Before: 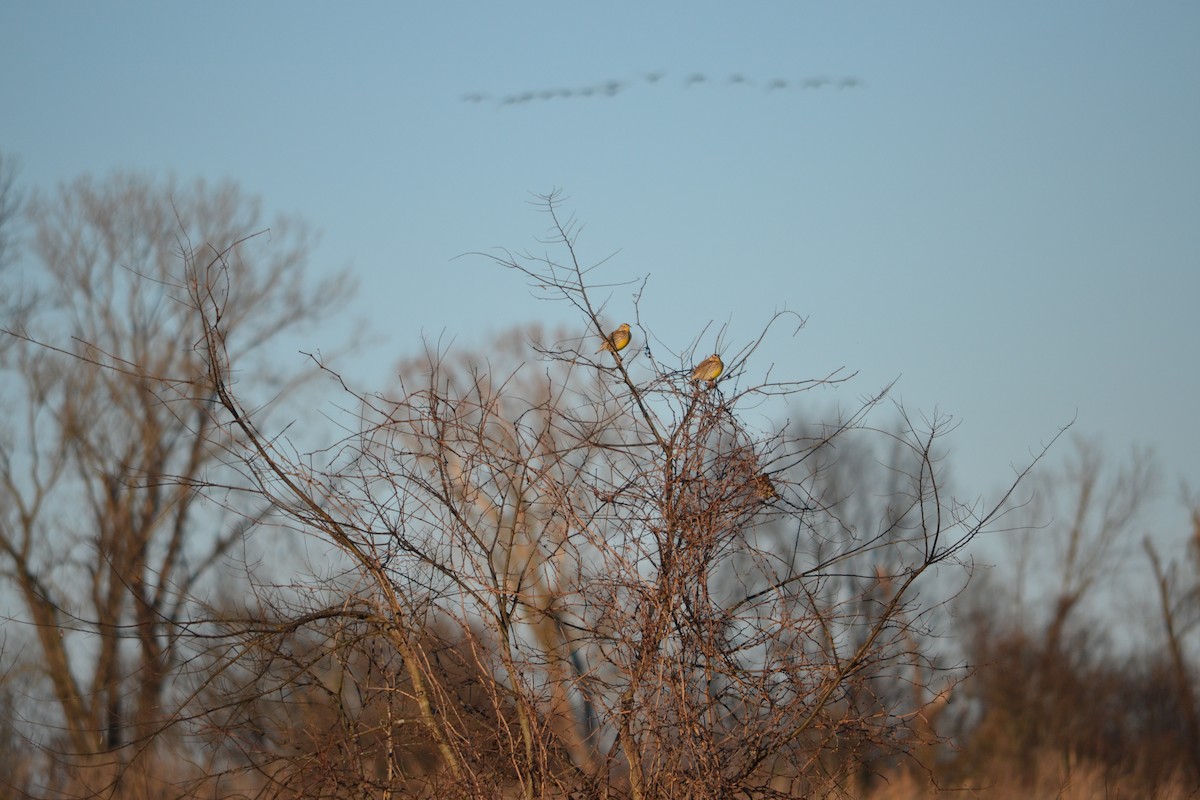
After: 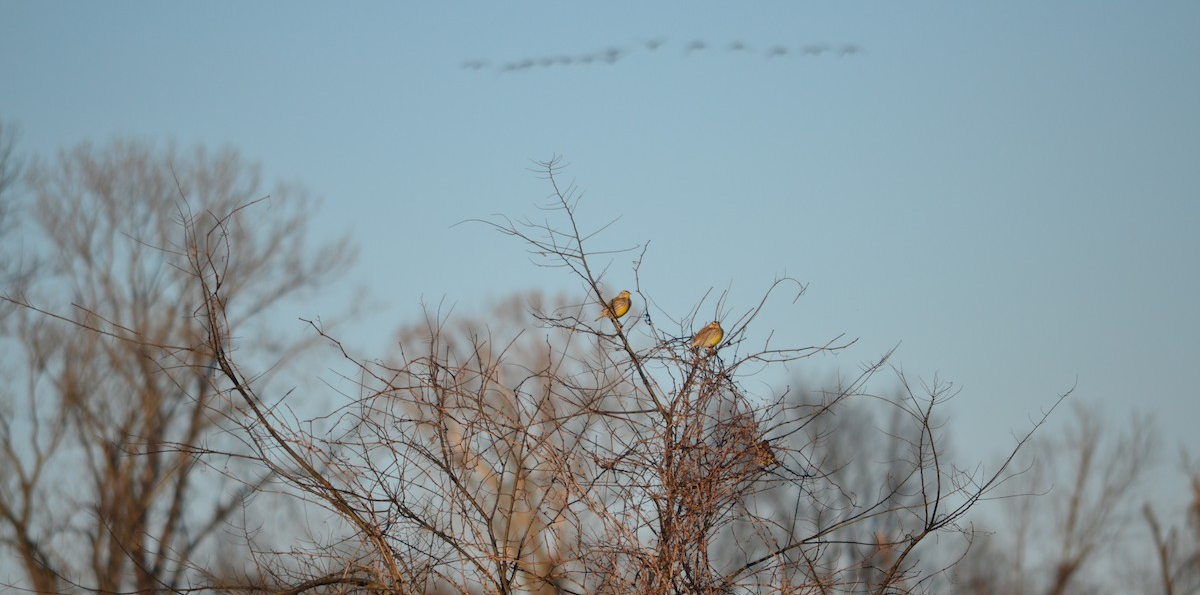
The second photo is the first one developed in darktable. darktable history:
crop: top 4.175%, bottom 21.393%
